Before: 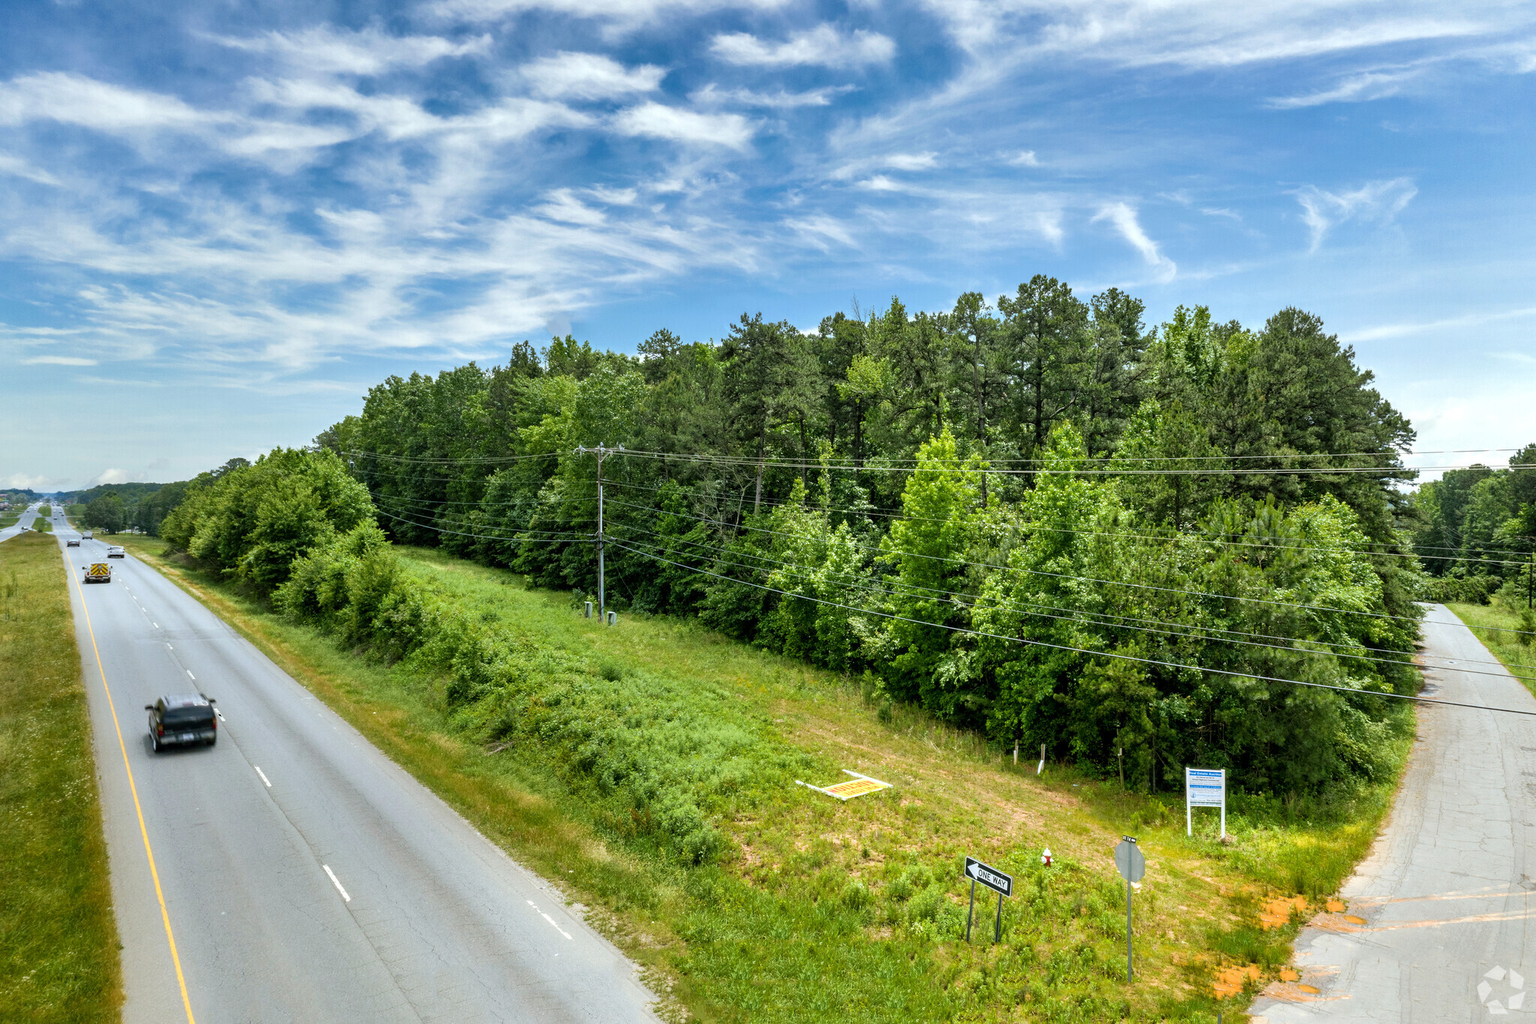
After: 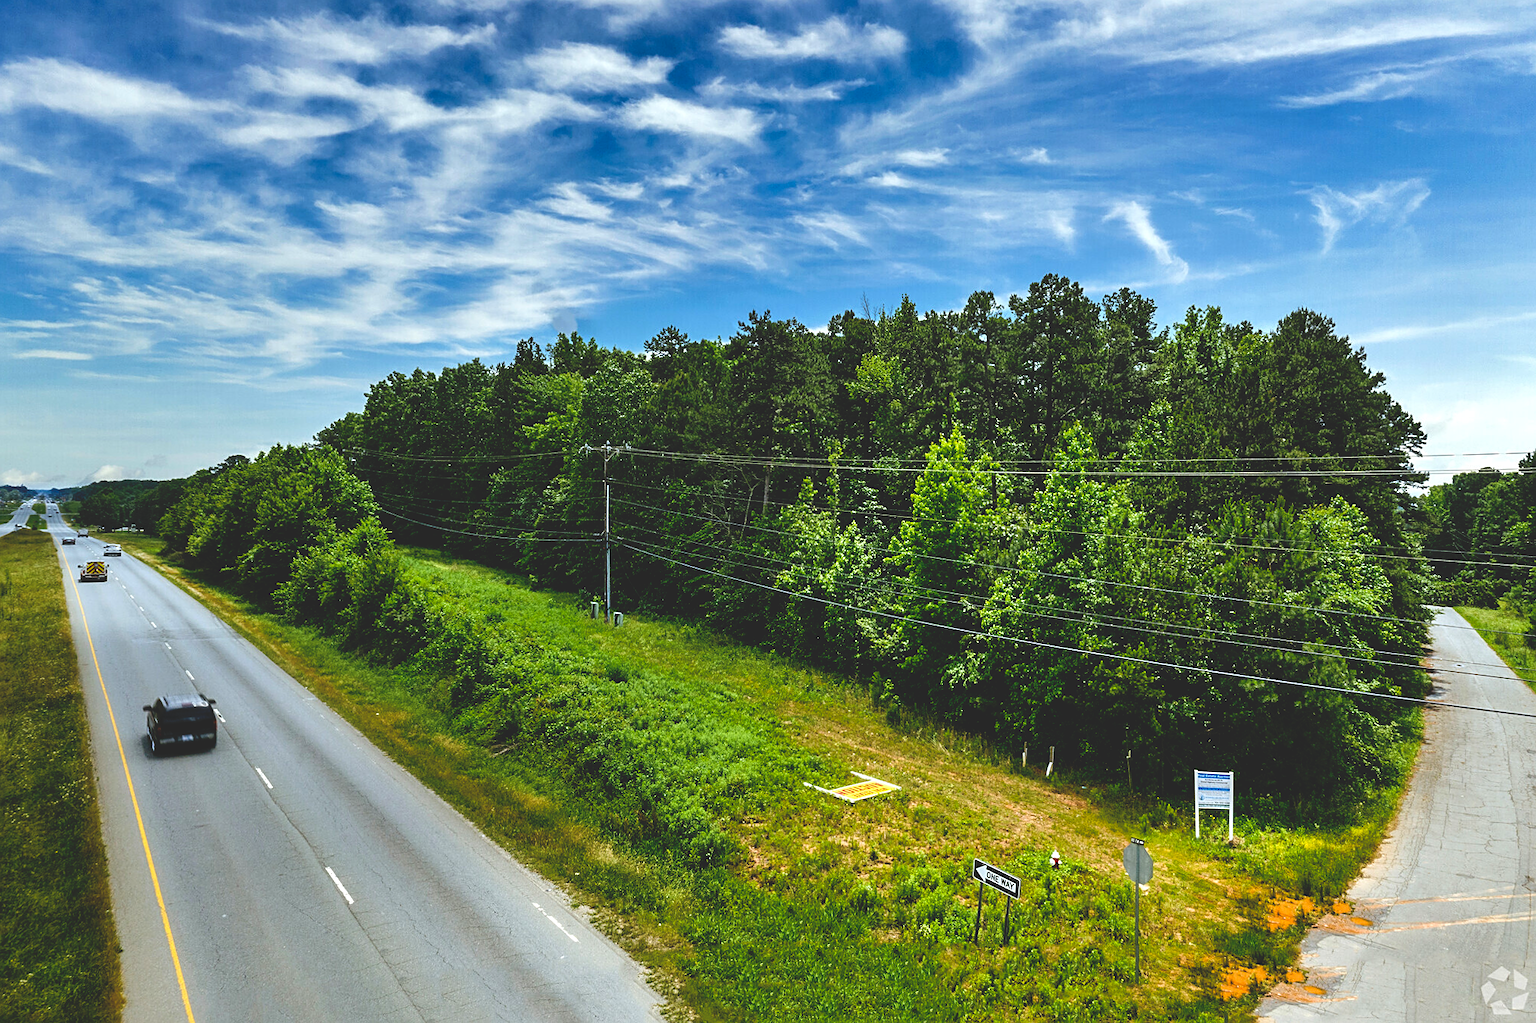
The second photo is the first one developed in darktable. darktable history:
exposure: black level correction 0.01, exposure 0.011 EV, compensate highlight preservation false
sharpen: on, module defaults
base curve: curves: ch0 [(0, 0.02) (0.083, 0.036) (1, 1)], preserve colors none
rotate and perspective: rotation 0.174°, lens shift (vertical) 0.013, lens shift (horizontal) 0.019, shear 0.001, automatic cropping original format, crop left 0.007, crop right 0.991, crop top 0.016, crop bottom 0.997
